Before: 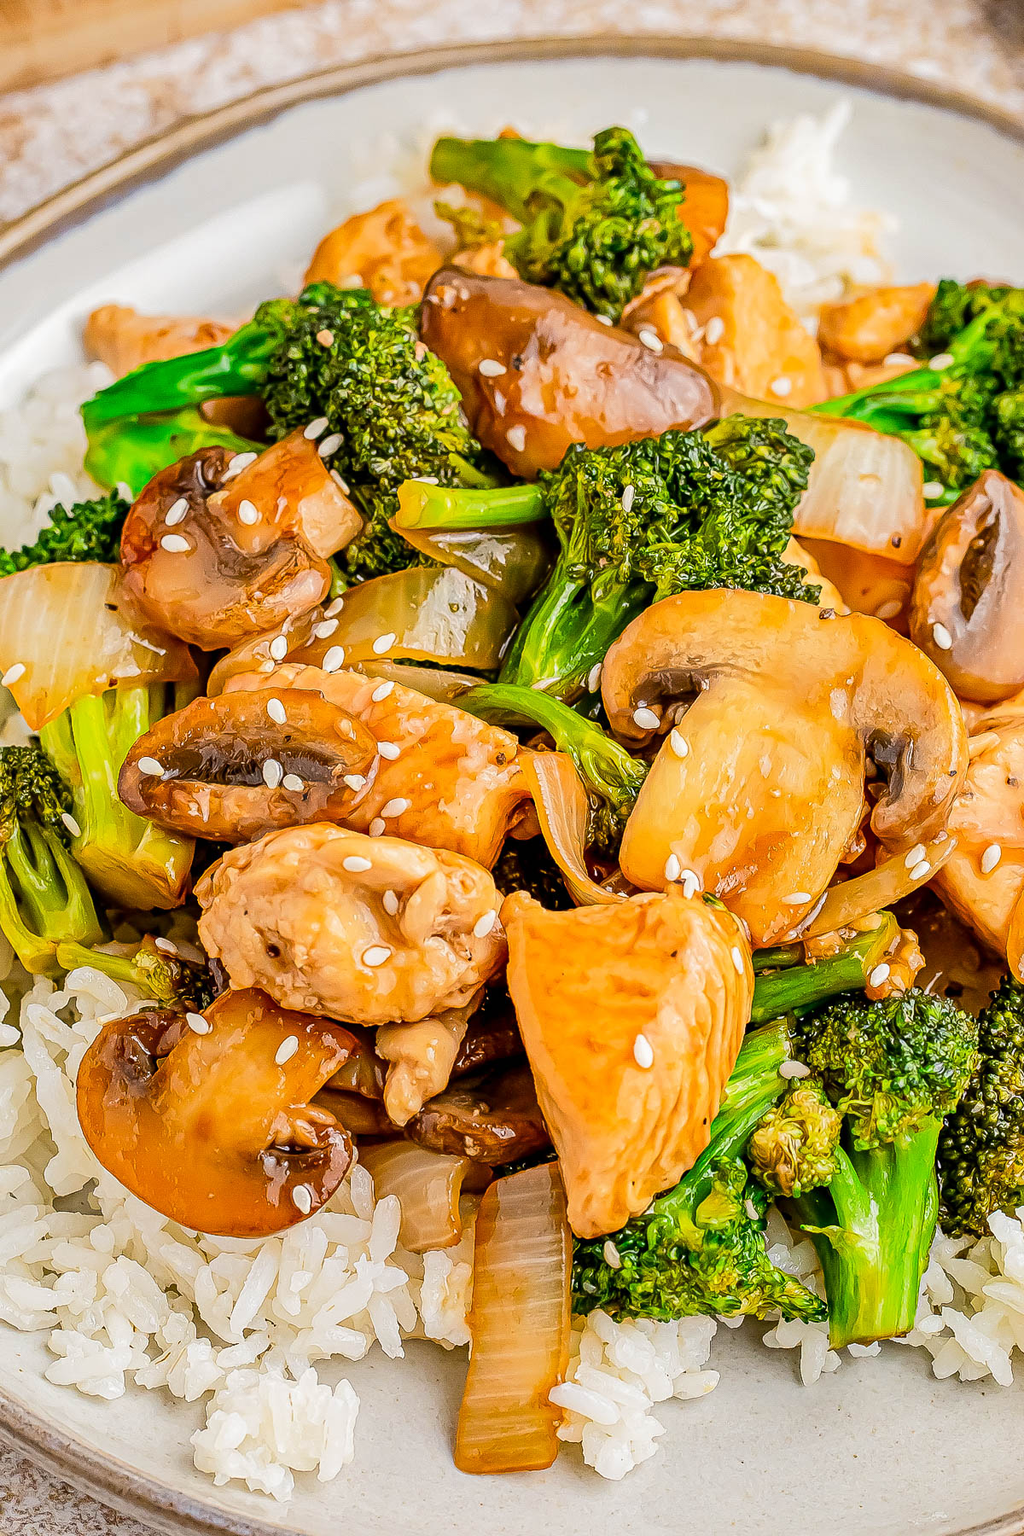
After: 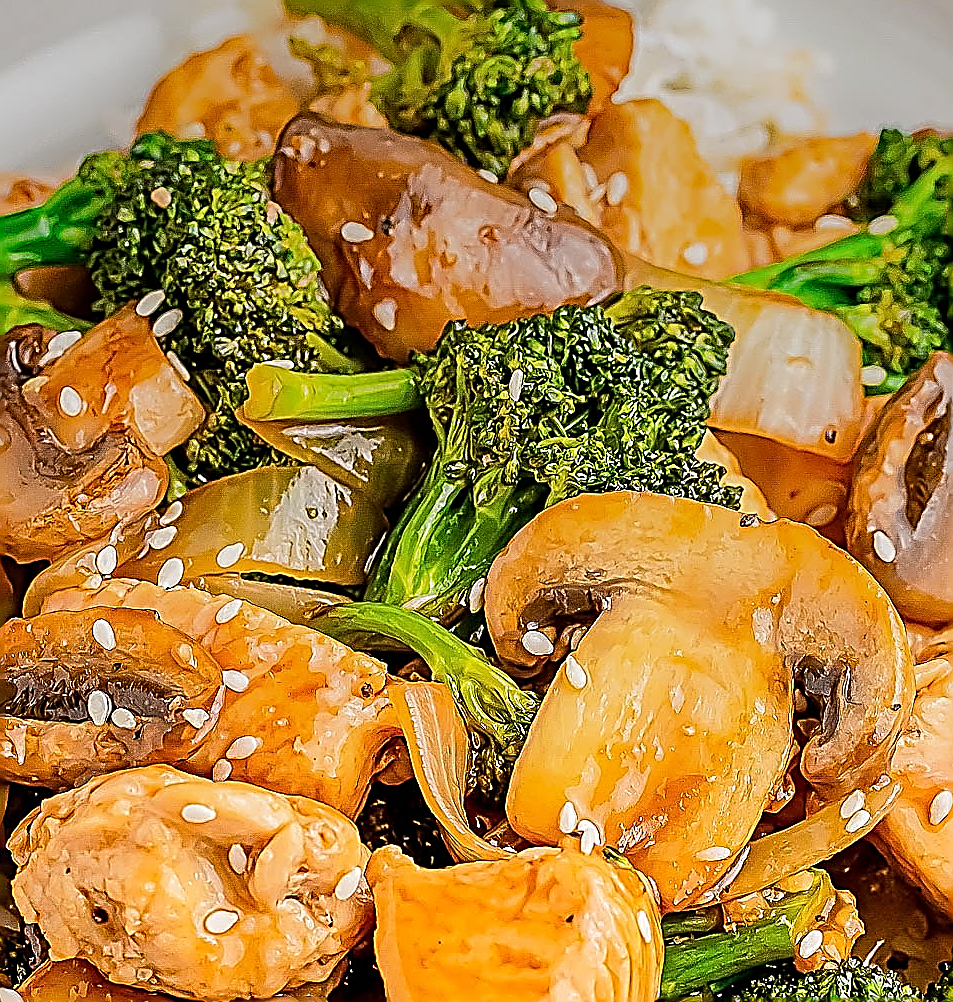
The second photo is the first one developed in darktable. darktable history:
sharpen: amount 2
graduated density: on, module defaults
crop: left 18.38%, top 11.092%, right 2.134%, bottom 33.217%
